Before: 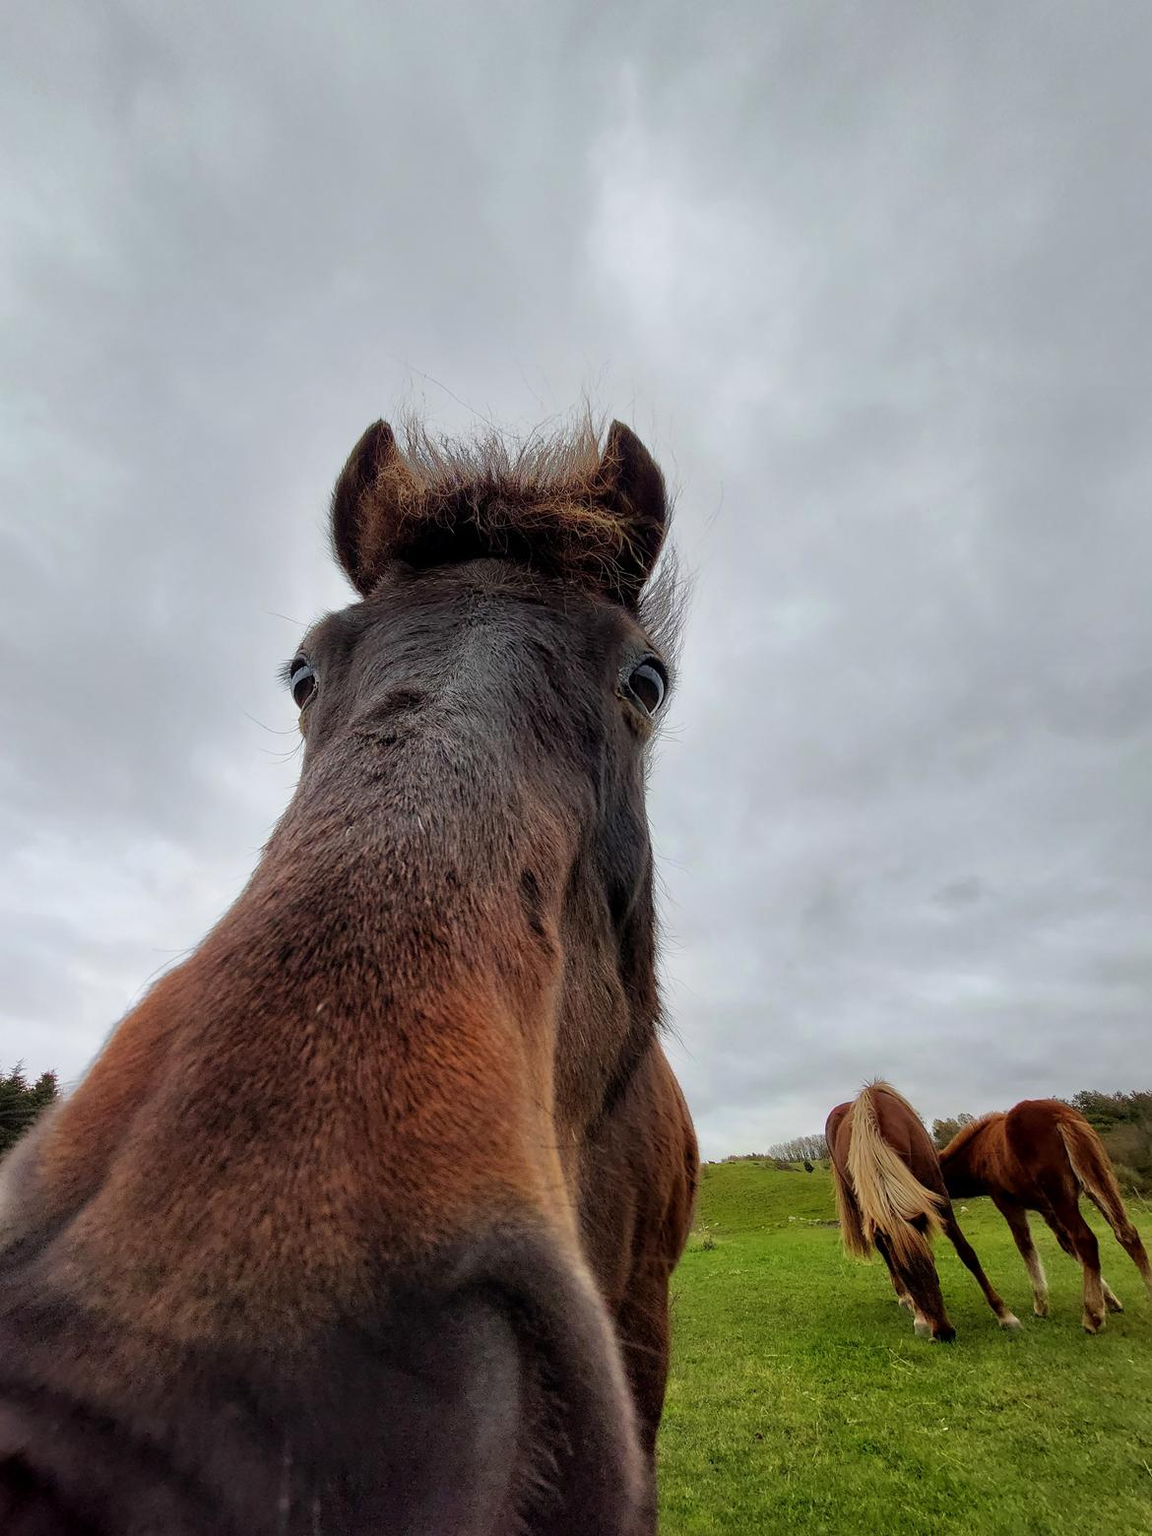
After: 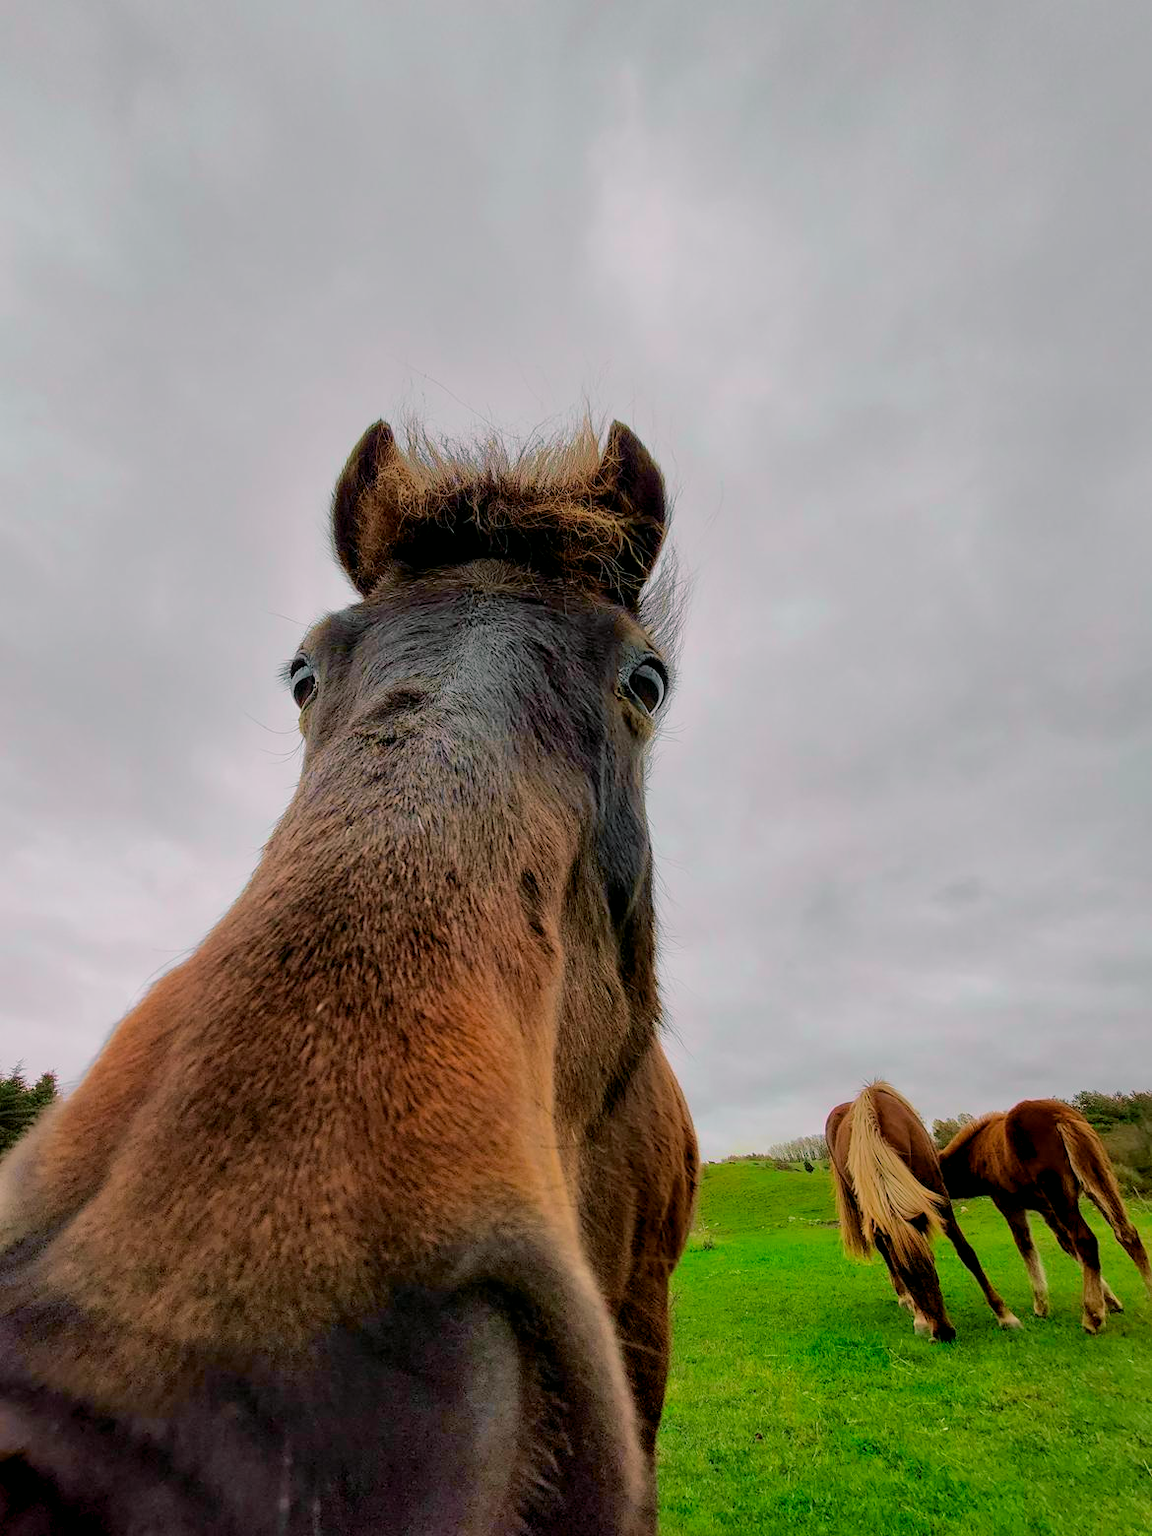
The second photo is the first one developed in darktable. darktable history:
color balance rgb: shadows lift › chroma 2%, shadows lift › hue 217.2°, power › chroma 0.25%, power › hue 60°, highlights gain › chroma 1.5%, highlights gain › hue 309.6°, global offset › luminance -0.25%, perceptual saturation grading › global saturation 15%, global vibrance 15%
tone curve: curves: ch0 [(0, 0) (0.402, 0.473) (0.673, 0.68) (0.899, 0.832) (0.999, 0.903)]; ch1 [(0, 0) (0.379, 0.262) (0.464, 0.425) (0.498, 0.49) (0.507, 0.5) (0.53, 0.532) (0.582, 0.583) (0.68, 0.672) (0.791, 0.748) (1, 0.896)]; ch2 [(0, 0) (0.199, 0.414) (0.438, 0.49) (0.496, 0.501) (0.515, 0.546) (0.577, 0.605) (0.632, 0.649) (0.717, 0.727) (0.845, 0.855) (0.998, 0.977)], color space Lab, independent channels, preserve colors none
